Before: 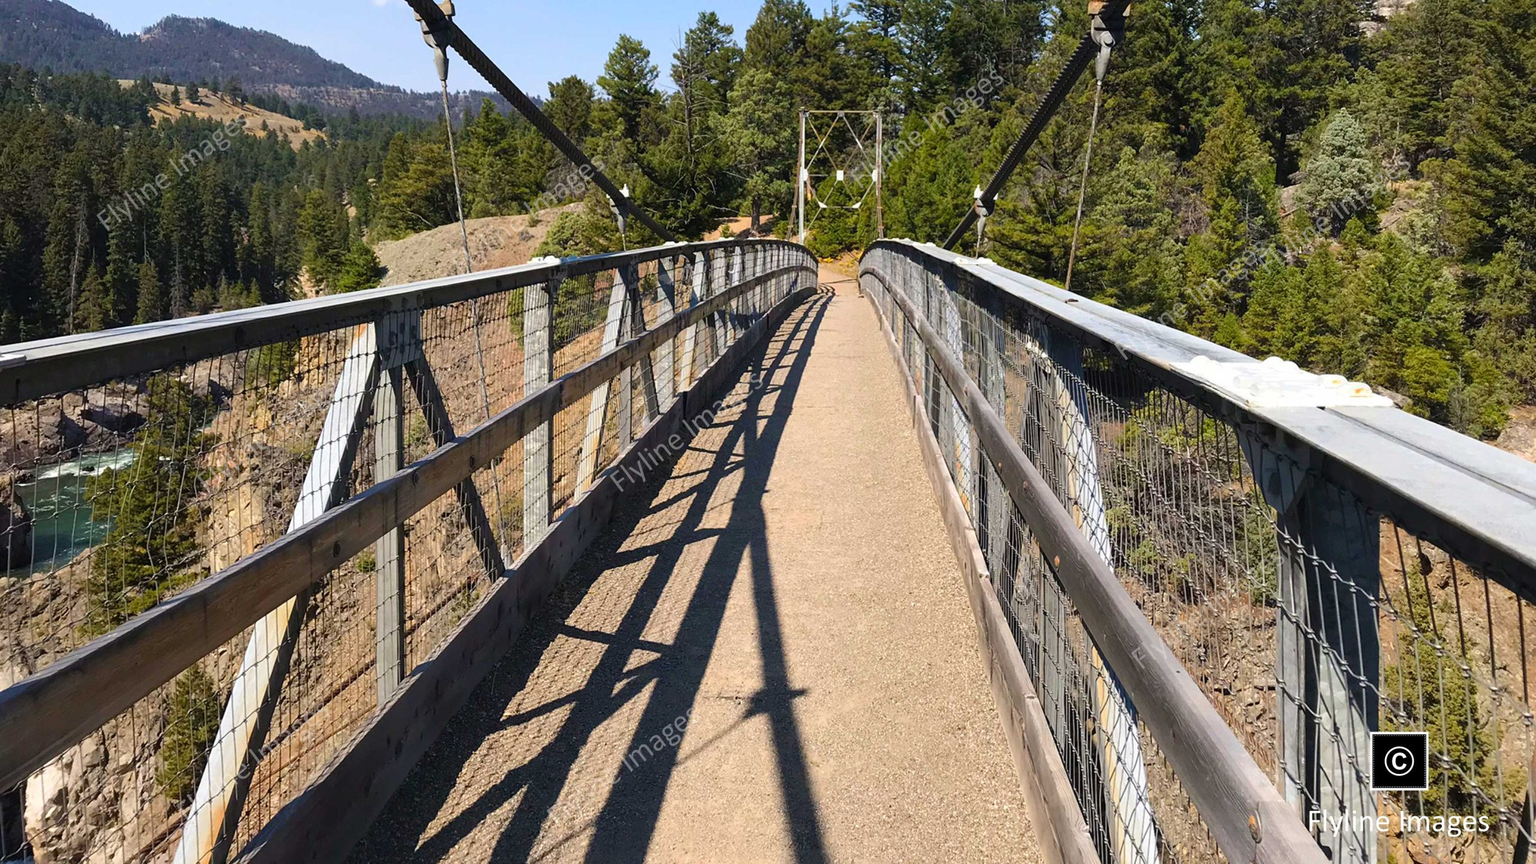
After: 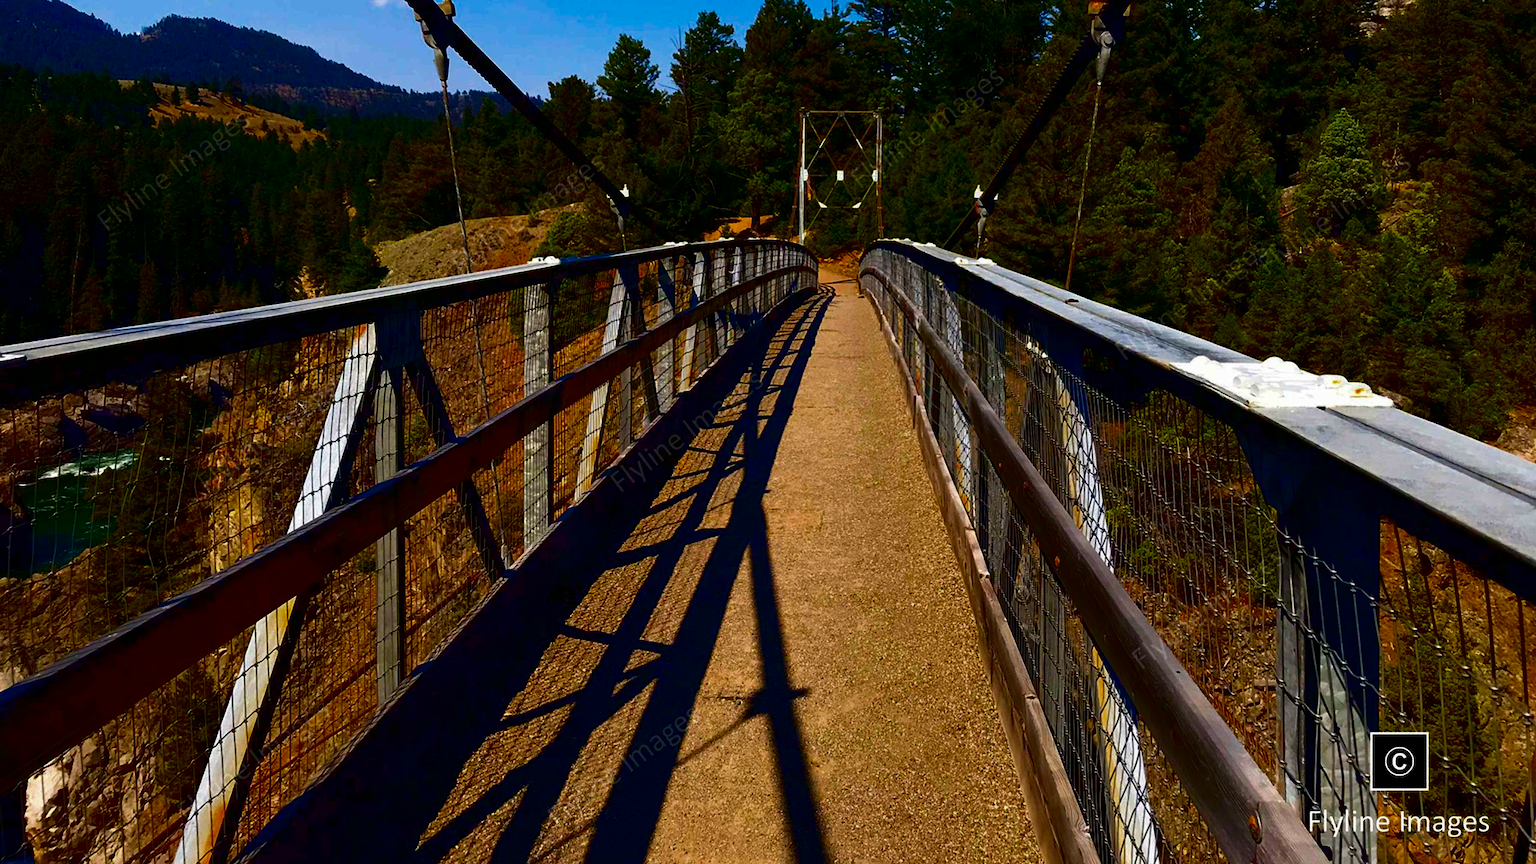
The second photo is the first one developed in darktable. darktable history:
contrast brightness saturation: brightness -0.999, saturation 0.99
